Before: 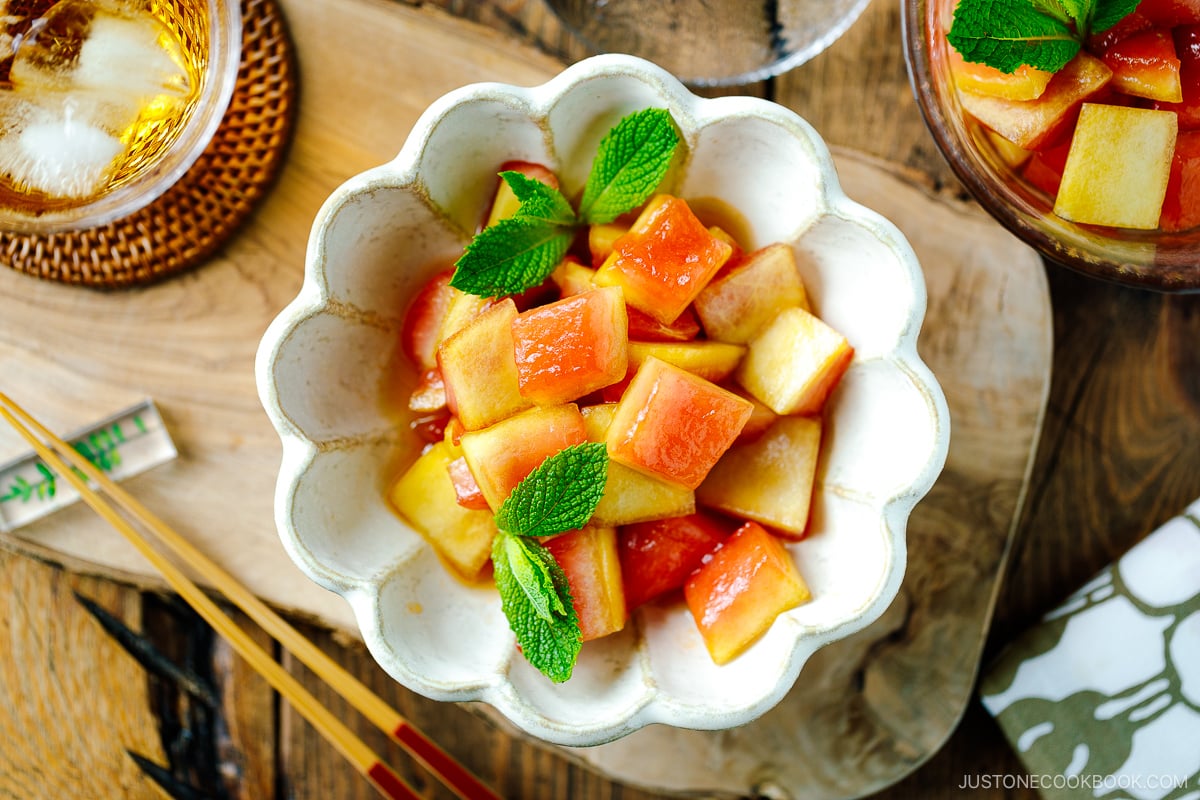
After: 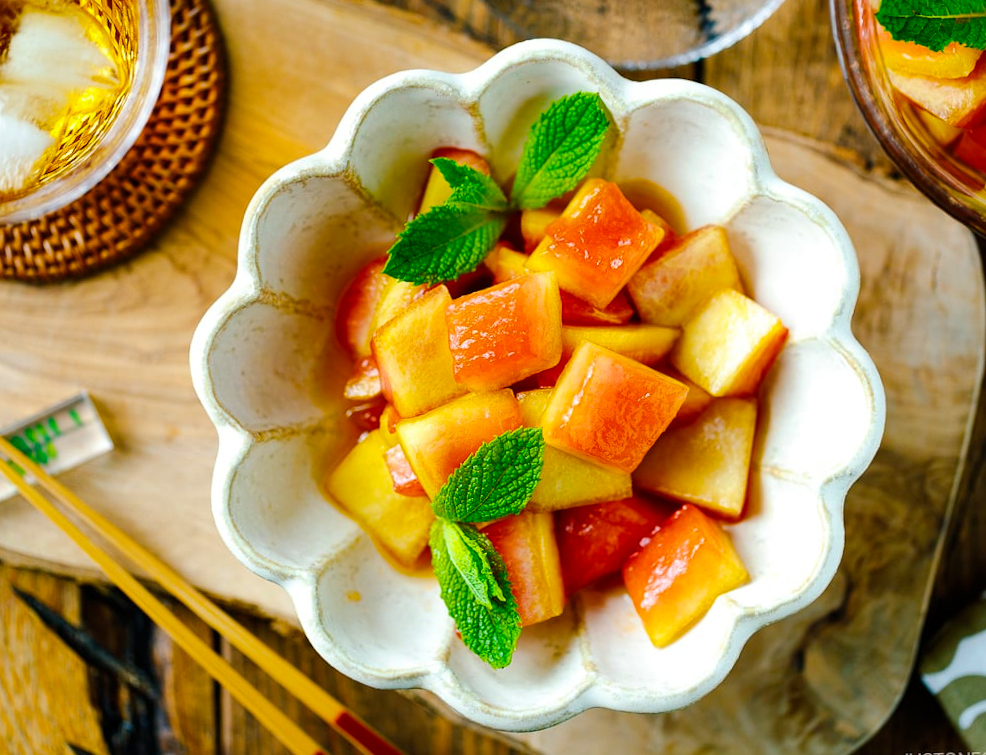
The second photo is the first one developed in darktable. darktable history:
crop and rotate: angle 1°, left 4.281%, top 0.642%, right 11.383%, bottom 2.486%
color balance rgb: perceptual saturation grading › global saturation 20%, global vibrance 20%
